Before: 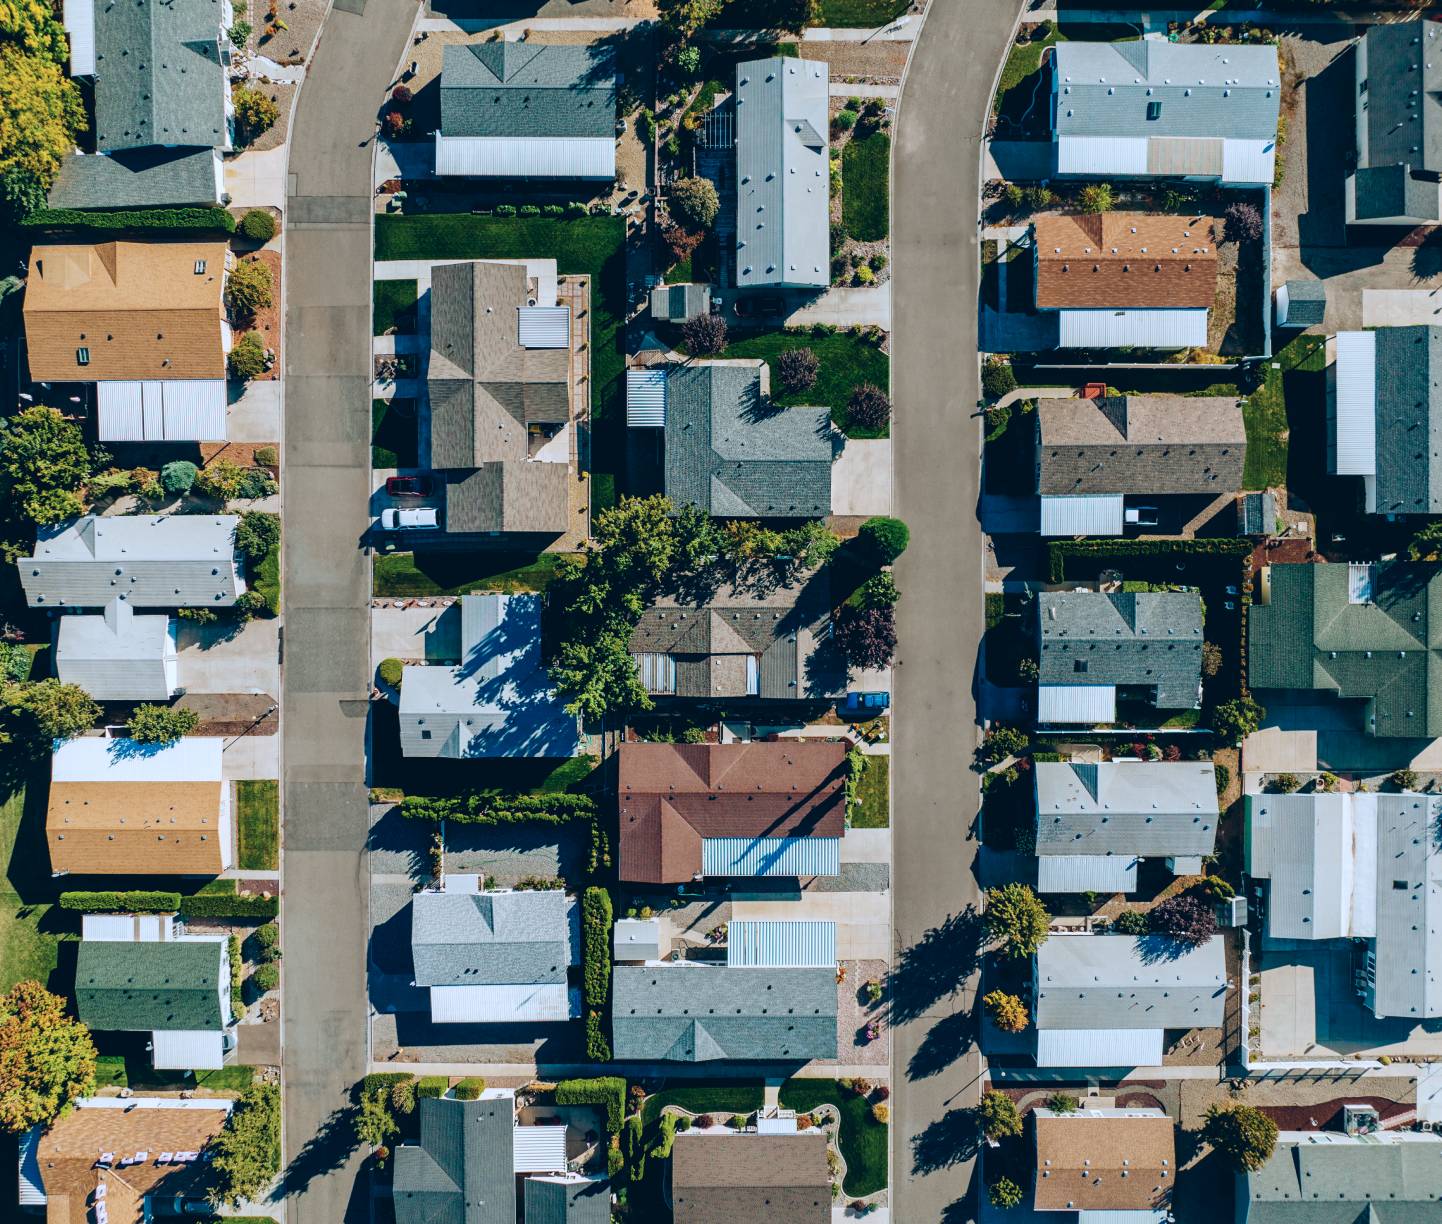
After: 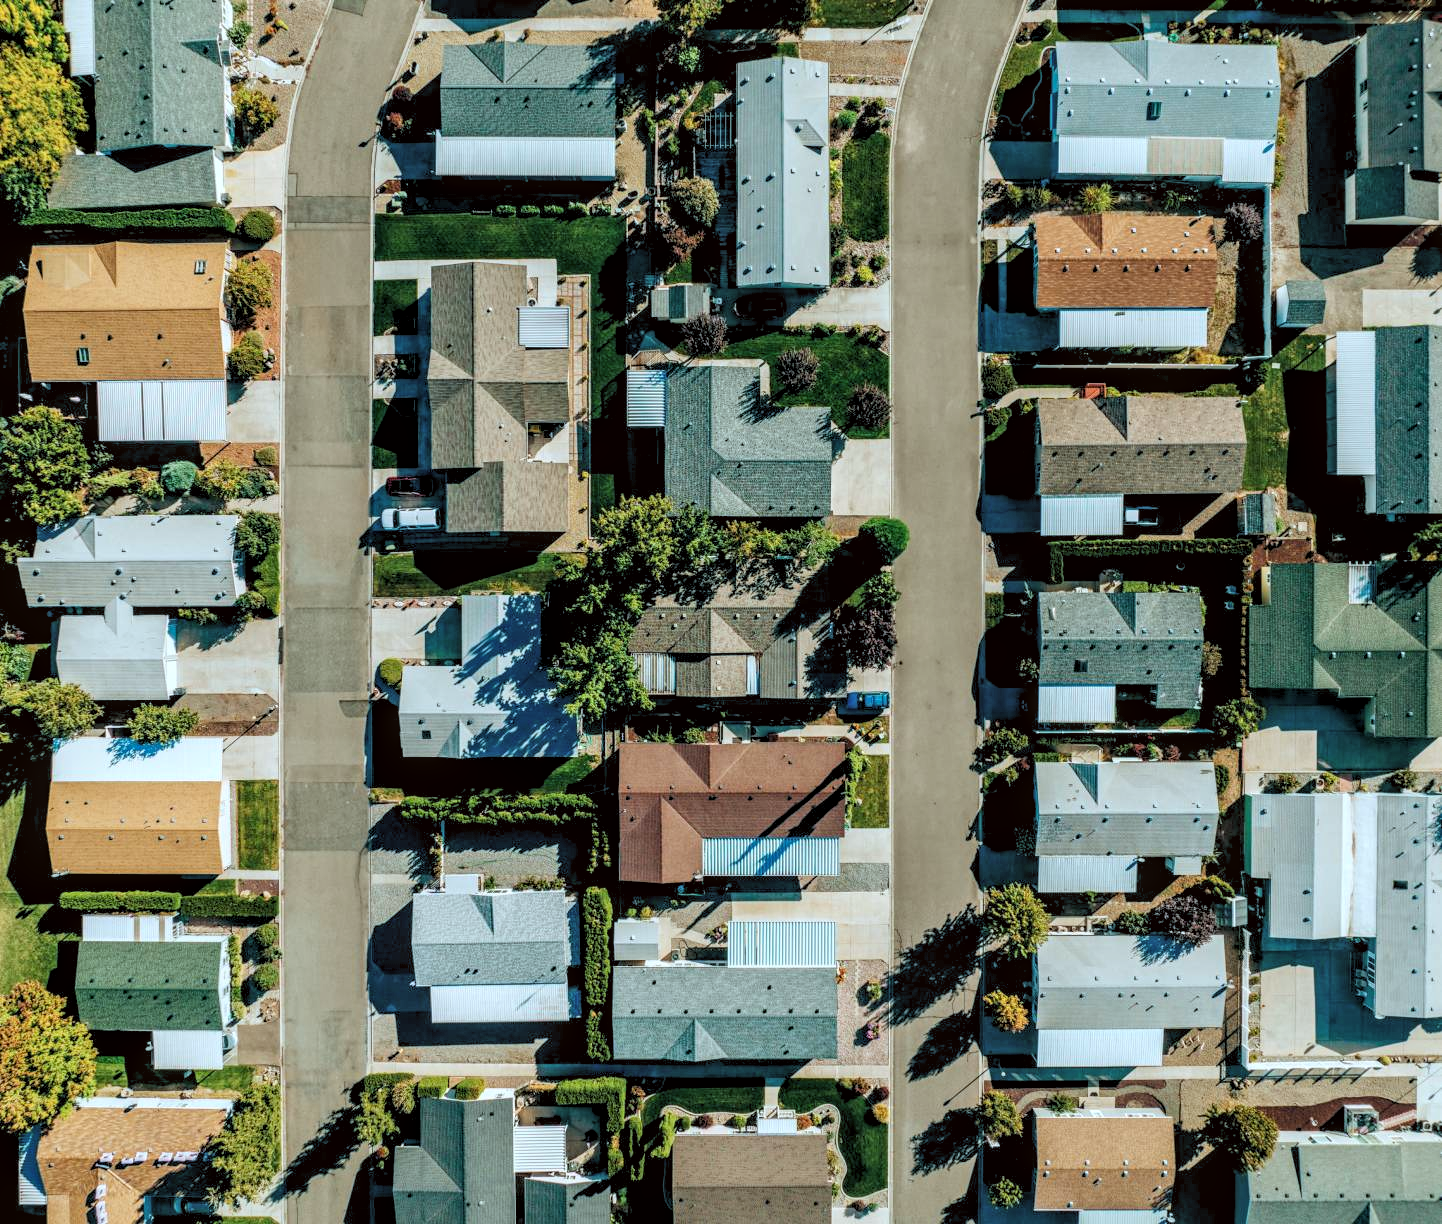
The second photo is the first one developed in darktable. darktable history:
rgb levels: levels [[0.013, 0.434, 0.89], [0, 0.5, 1], [0, 0.5, 1]]
color balance: mode lift, gamma, gain (sRGB), lift [1.04, 1, 1, 0.97], gamma [1.01, 1, 1, 0.97], gain [0.96, 1, 1, 0.97]
color correction: highlights a* -2.73, highlights b* -2.09, shadows a* 2.41, shadows b* 2.73
levels: mode automatic, black 0.023%, white 99.97%, levels [0.062, 0.494, 0.925]
local contrast: on, module defaults
